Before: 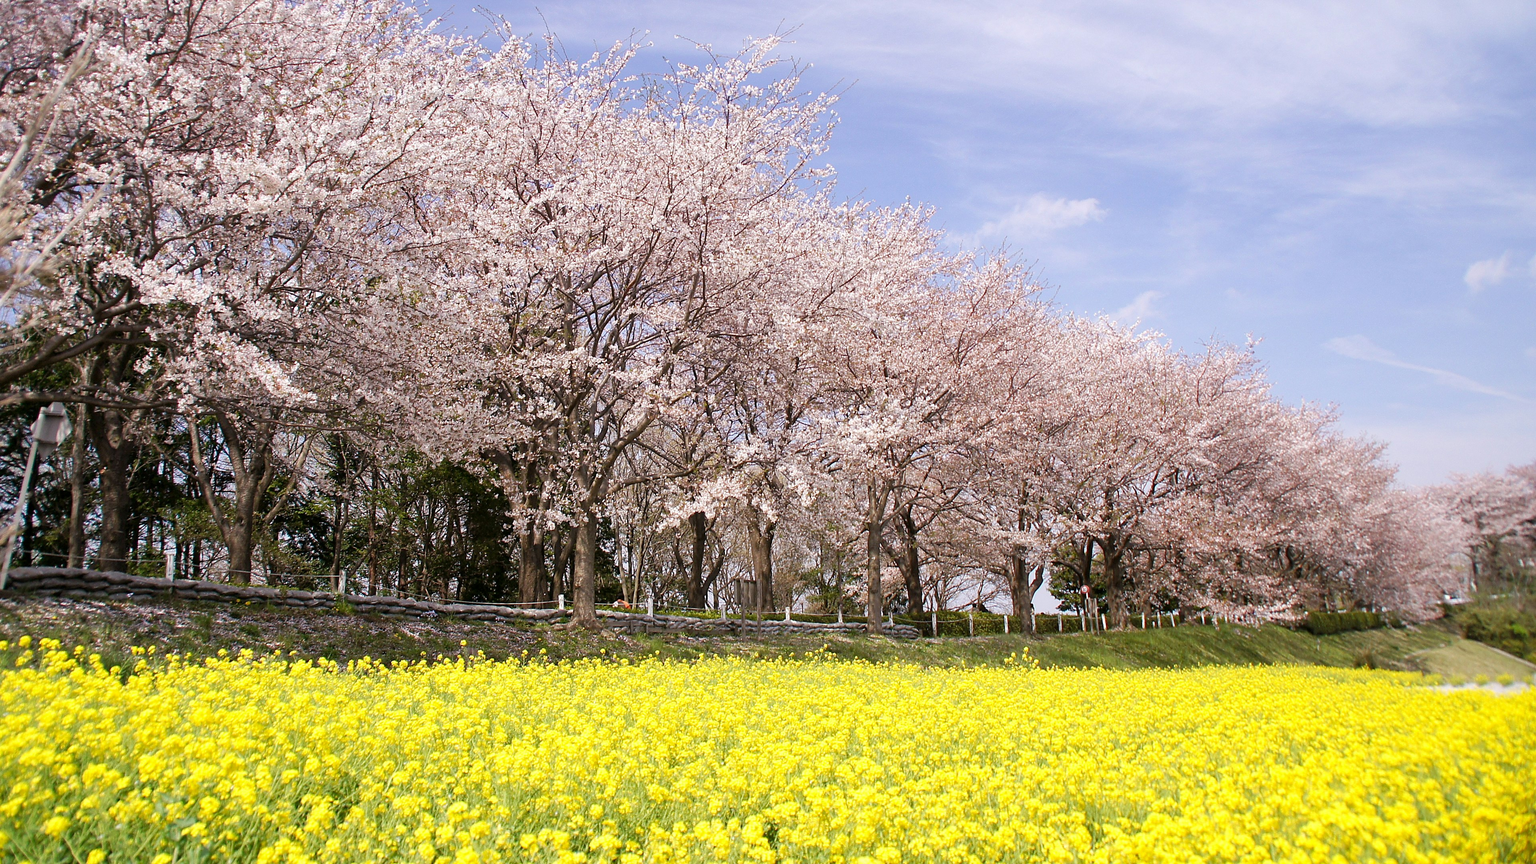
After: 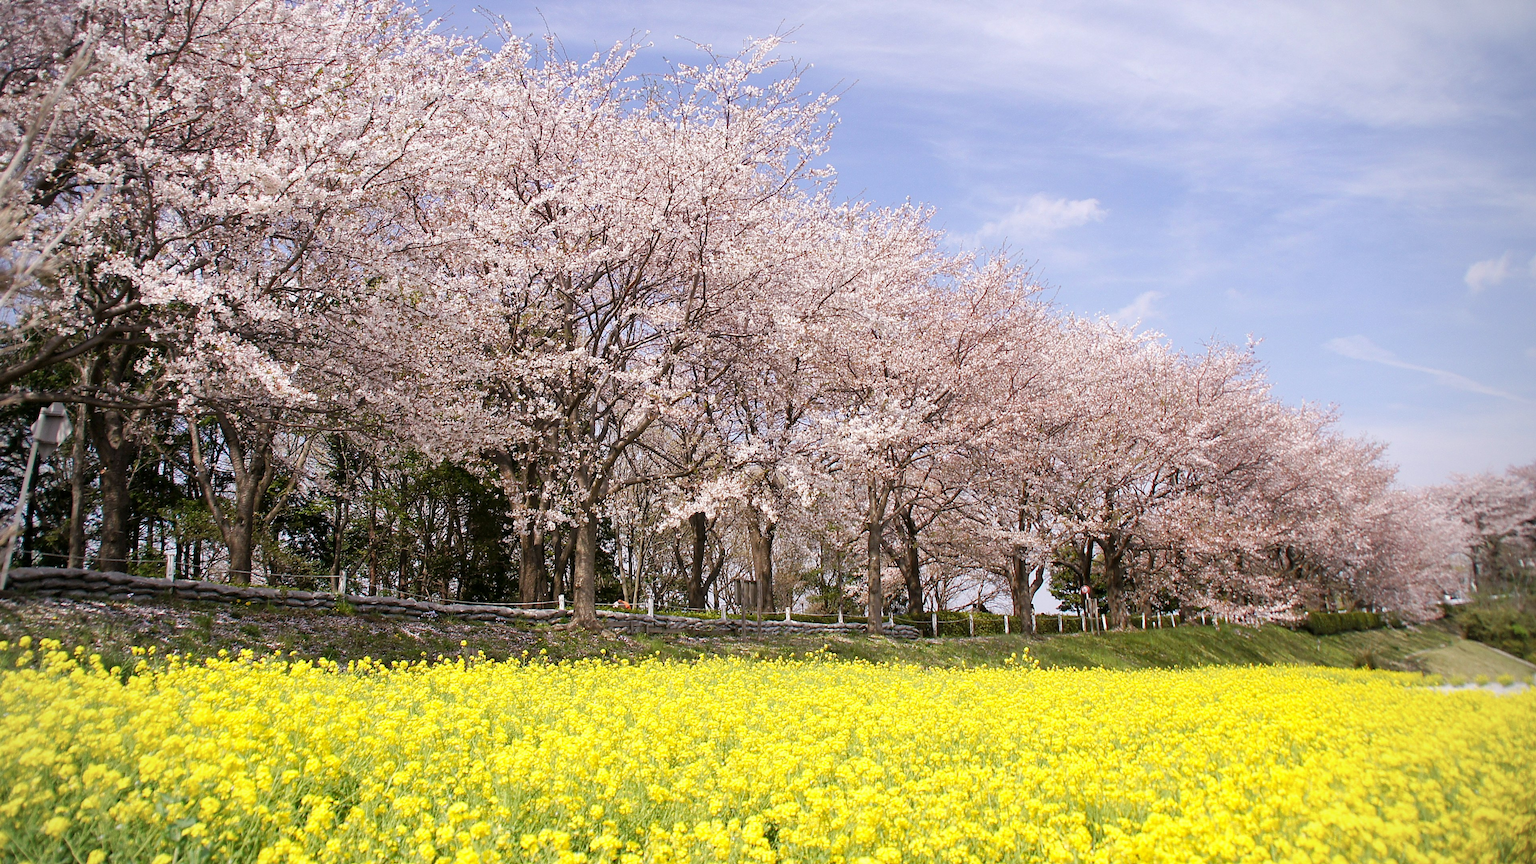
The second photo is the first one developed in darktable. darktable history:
vignetting: fall-off radius 63.2%, brightness -0.418, saturation -0.293
